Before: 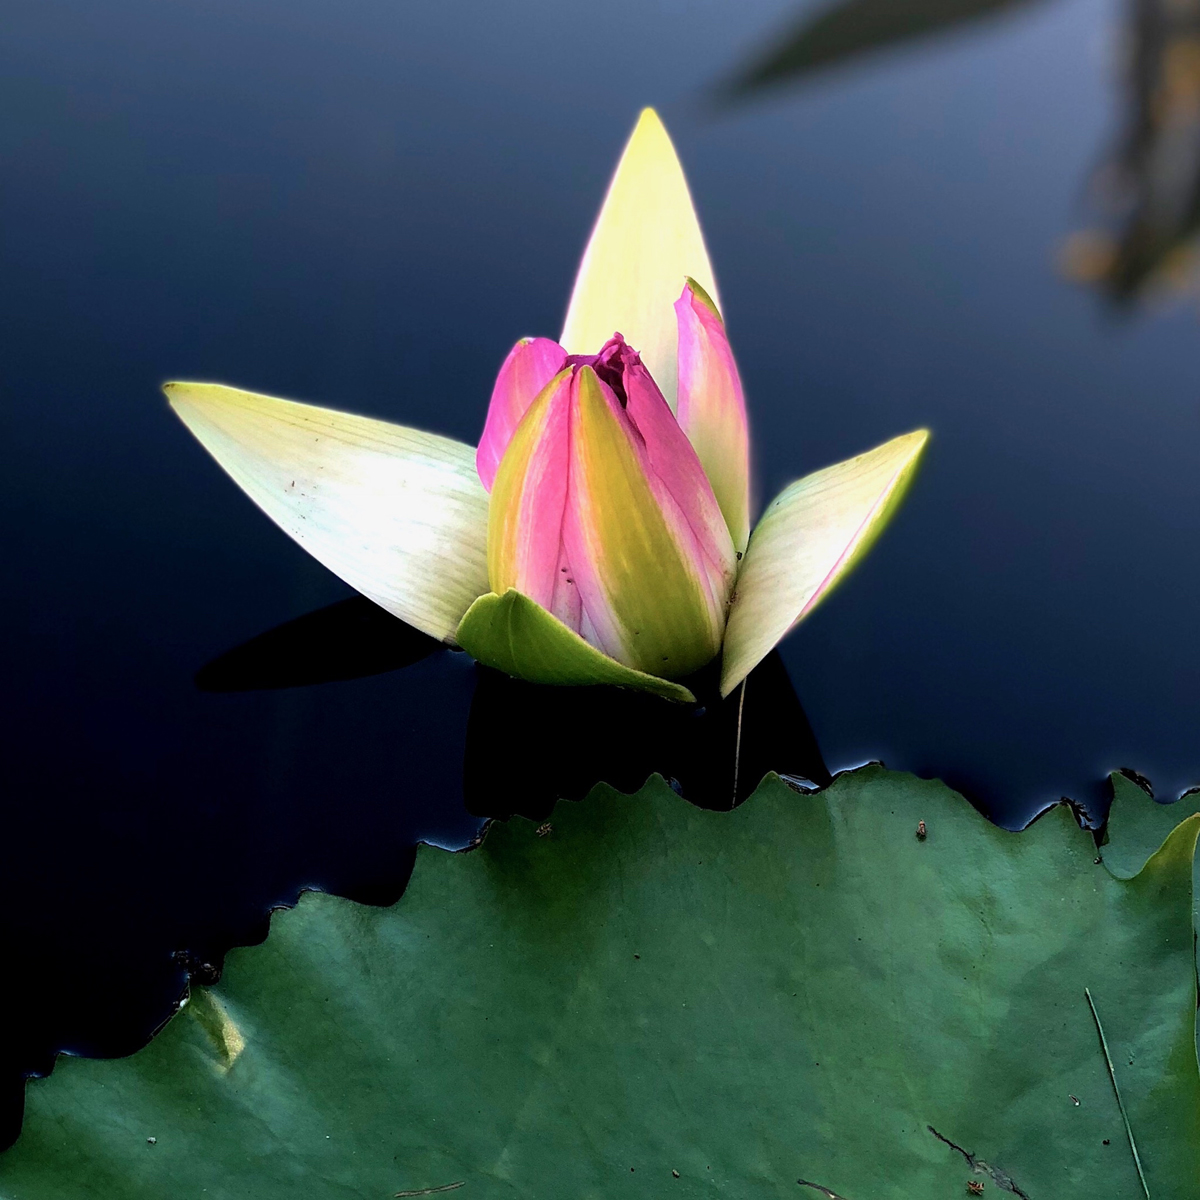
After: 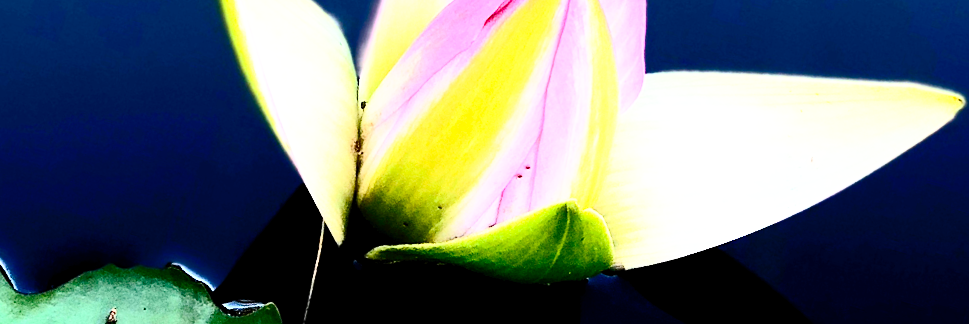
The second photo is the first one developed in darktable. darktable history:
crop and rotate: angle 16.12°, top 30.835%, bottom 35.653%
base curve: curves: ch0 [(0, 0) (0.012, 0.01) (0.073, 0.168) (0.31, 0.711) (0.645, 0.957) (1, 1)], preserve colors none
contrast brightness saturation: contrast 0.62, brightness 0.34, saturation 0.14
